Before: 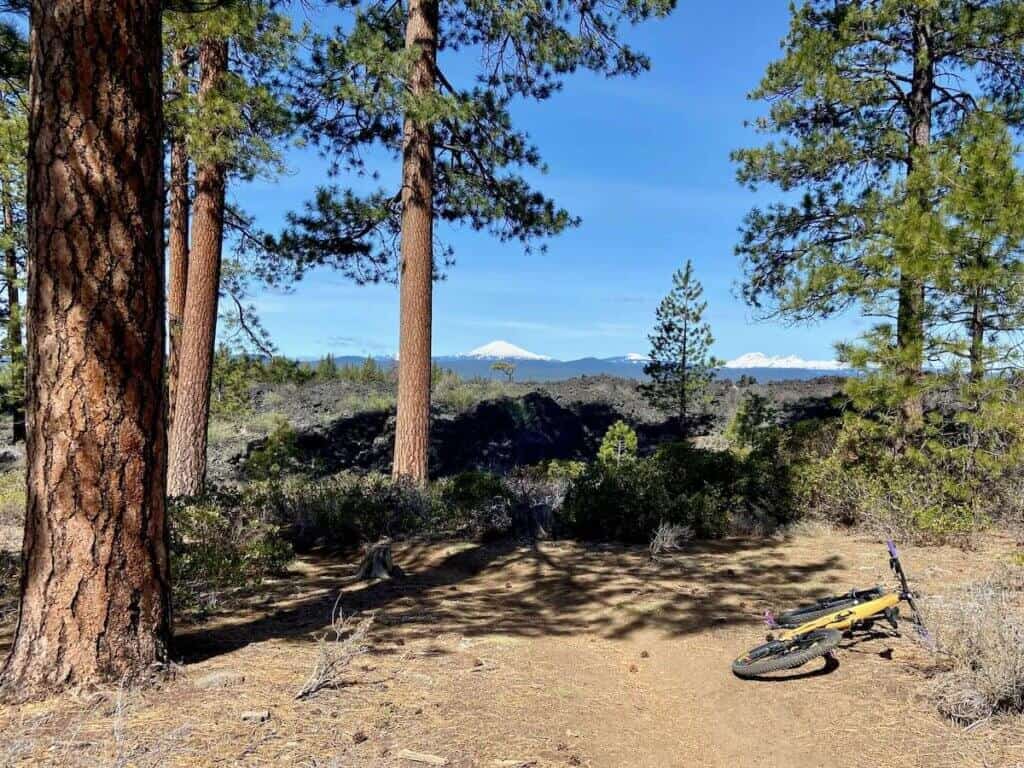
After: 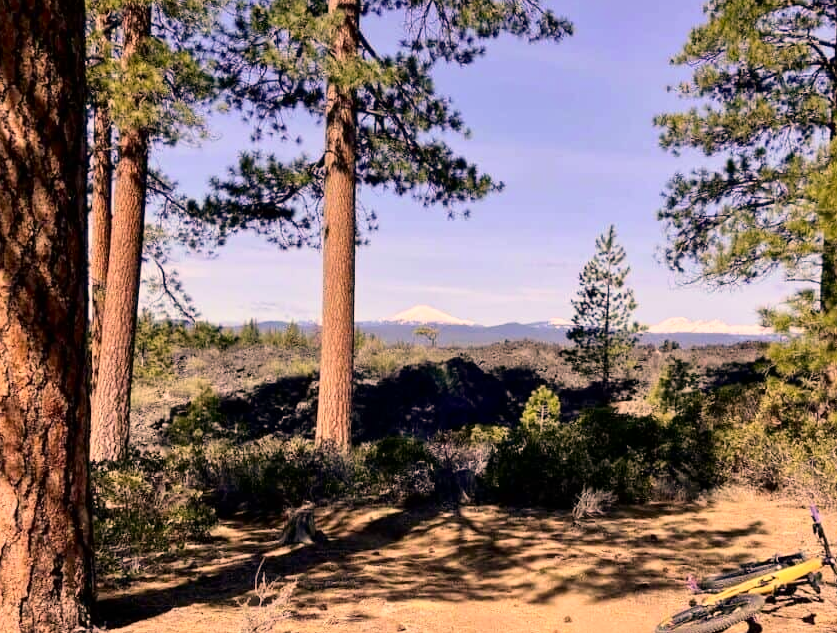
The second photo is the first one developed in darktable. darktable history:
tone curve: curves: ch0 [(0, 0) (0.004, 0.001) (0.133, 0.112) (0.325, 0.362) (0.832, 0.893) (1, 1)], color space Lab, independent channels, preserve colors none
color correction: highlights a* 20.65, highlights b* 19.75
crop and rotate: left 7.536%, top 4.589%, right 10.634%, bottom 12.926%
